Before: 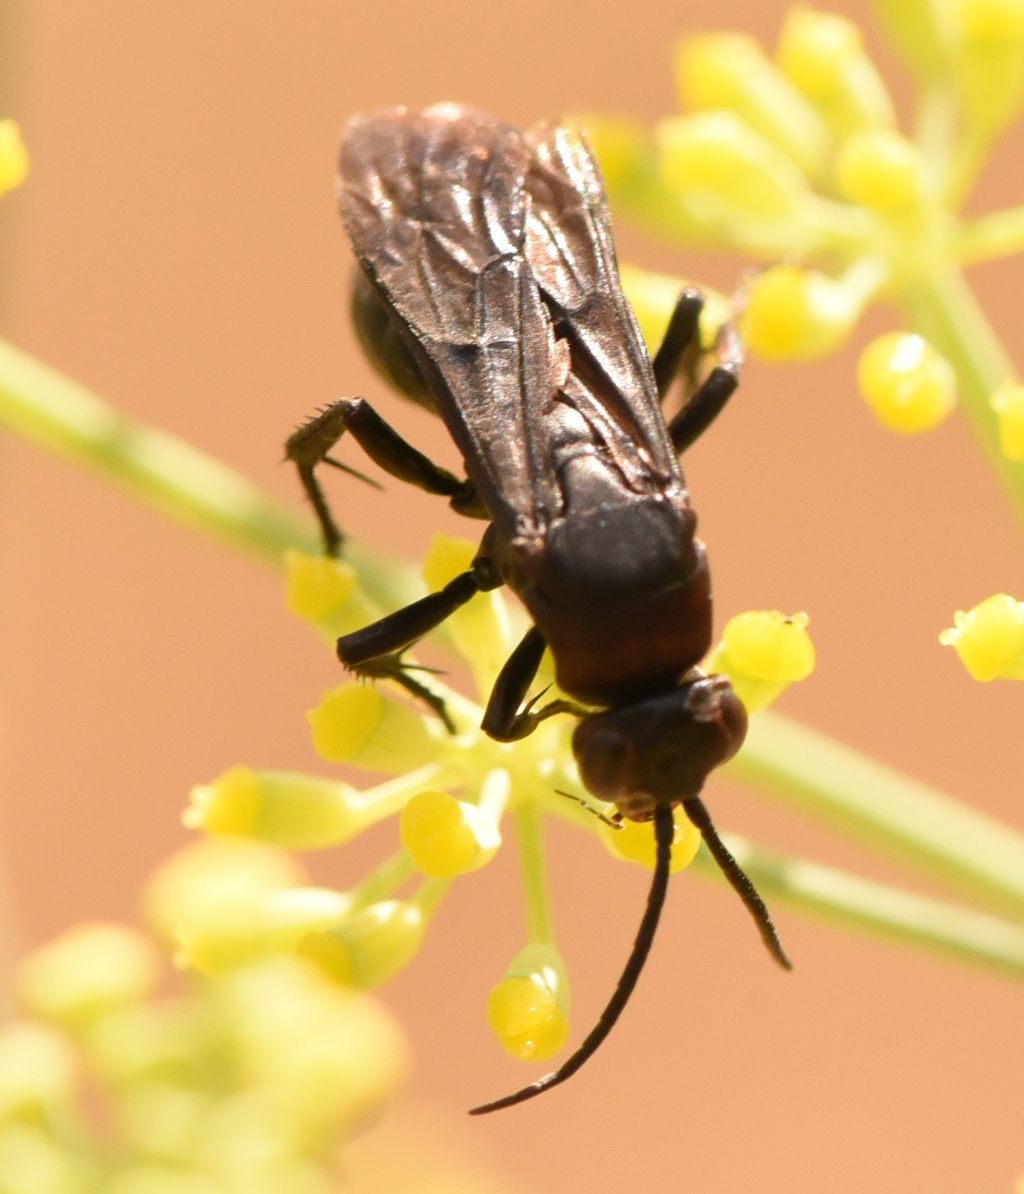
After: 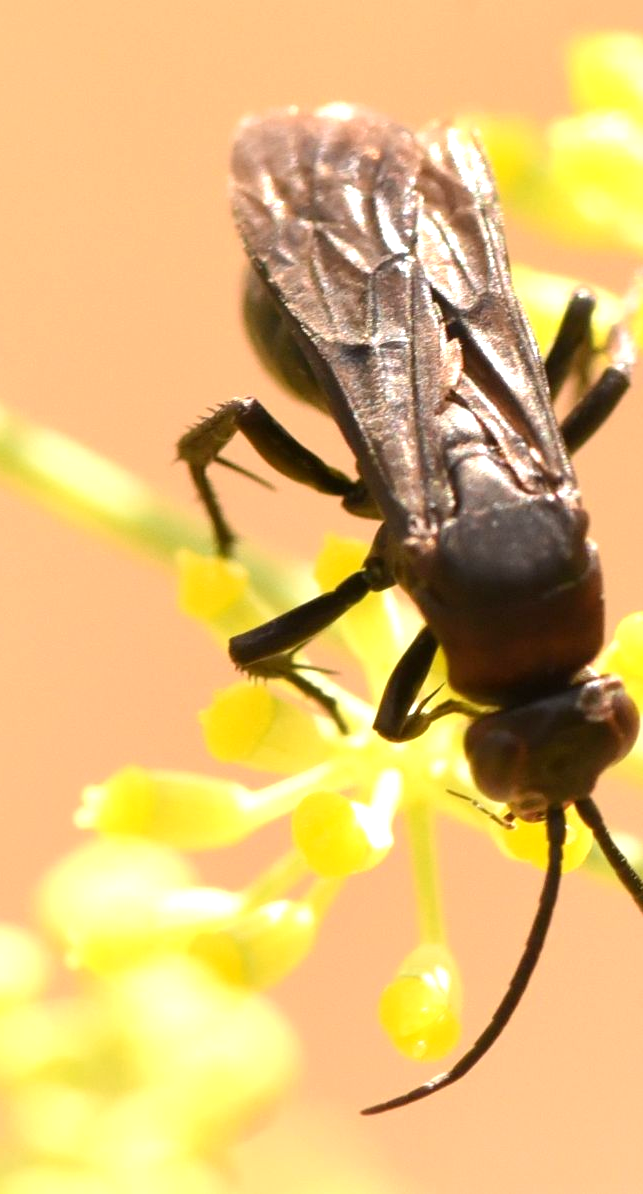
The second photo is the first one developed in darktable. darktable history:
crop: left 10.644%, right 26.528%
exposure: black level correction 0.001, exposure 0.5 EV, compensate exposure bias true, compensate highlight preservation false
